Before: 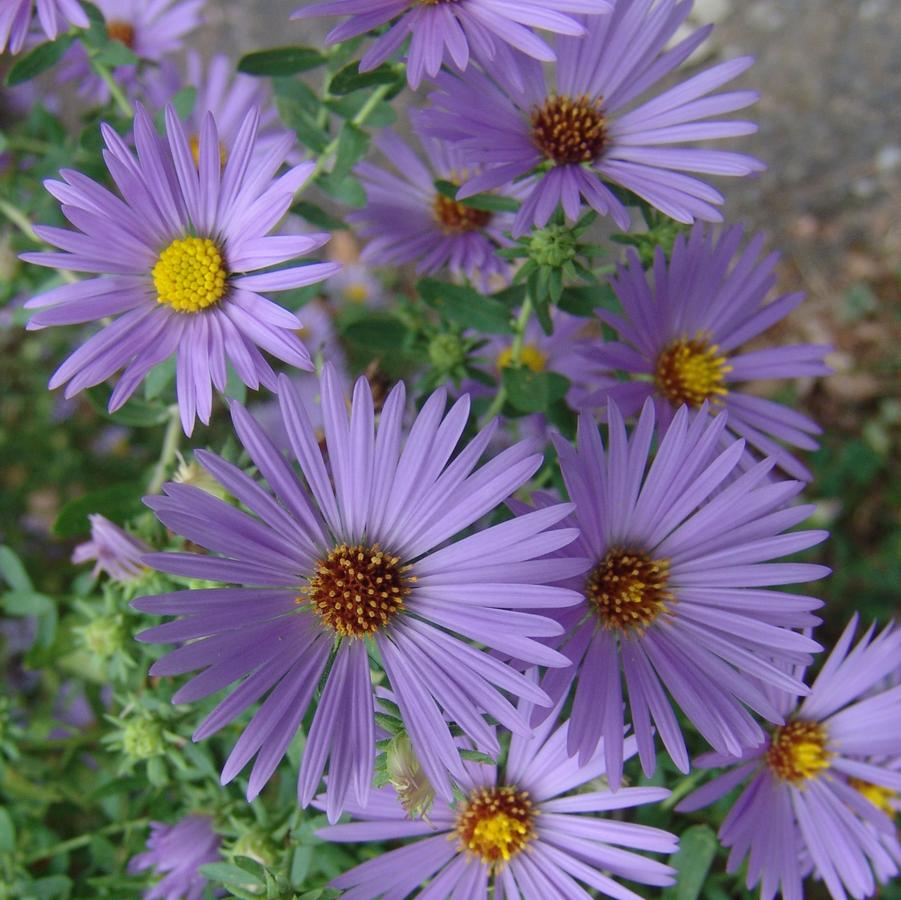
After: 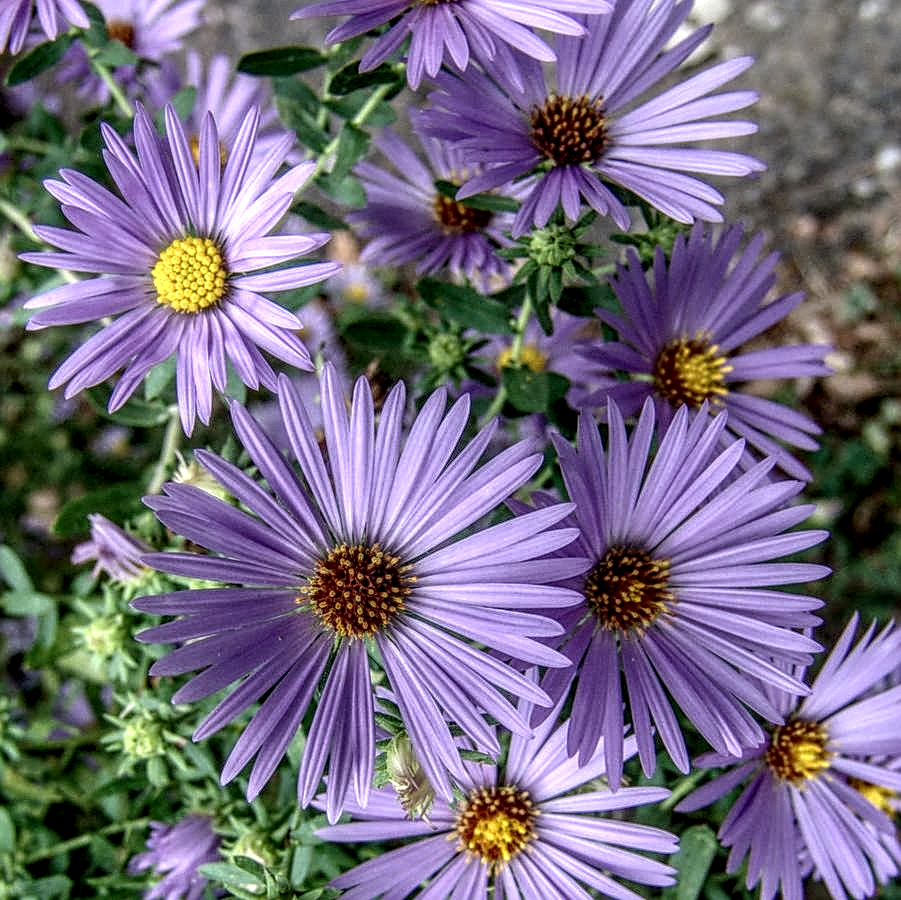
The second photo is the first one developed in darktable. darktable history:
local contrast: highlights 0%, shadows 0%, detail 300%, midtone range 0.3
sharpen: on, module defaults
